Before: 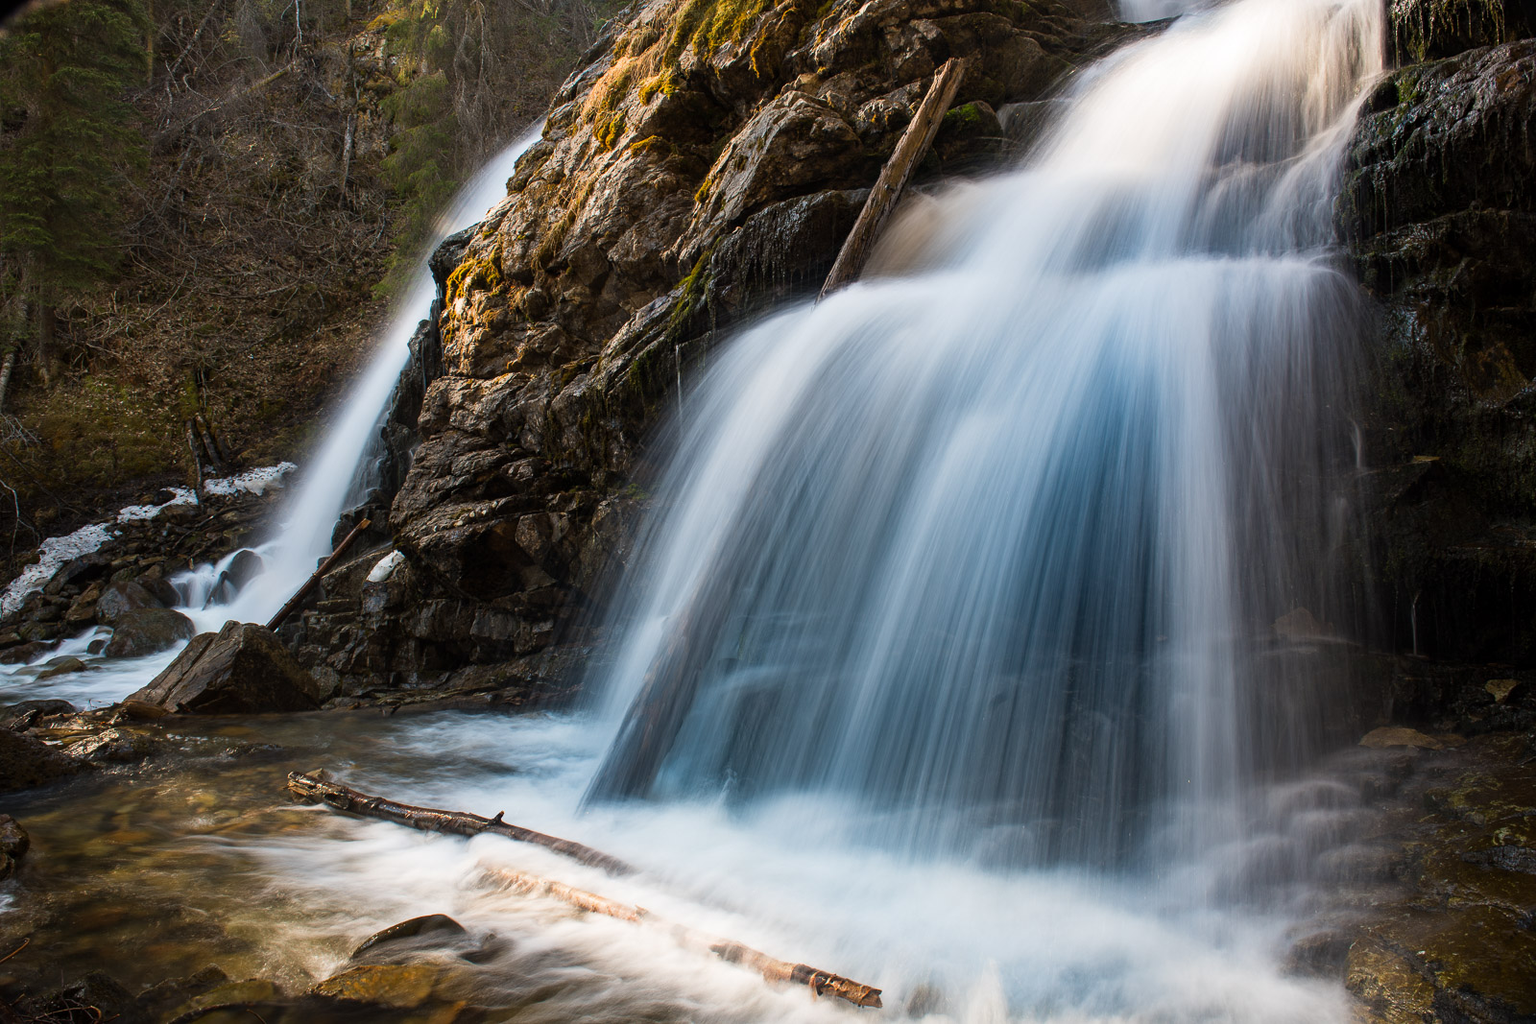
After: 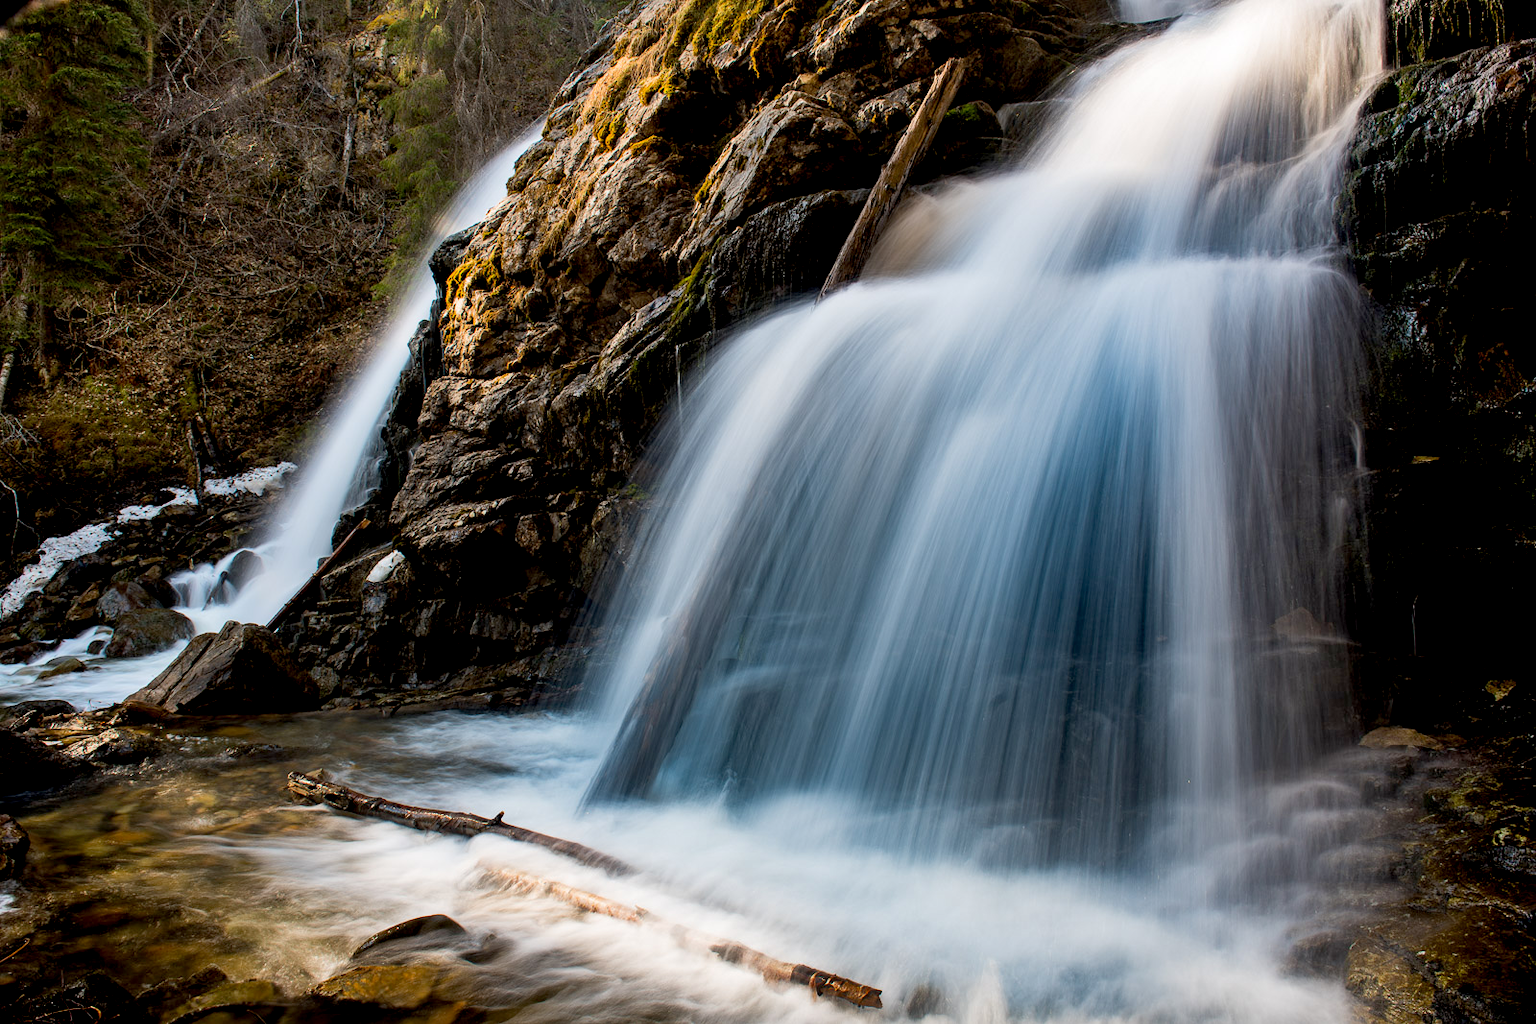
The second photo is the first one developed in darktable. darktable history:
exposure: black level correction 0.012, compensate highlight preservation false
shadows and highlights: radius 118.69, shadows 42.21, highlights -61.56, soften with gaussian
